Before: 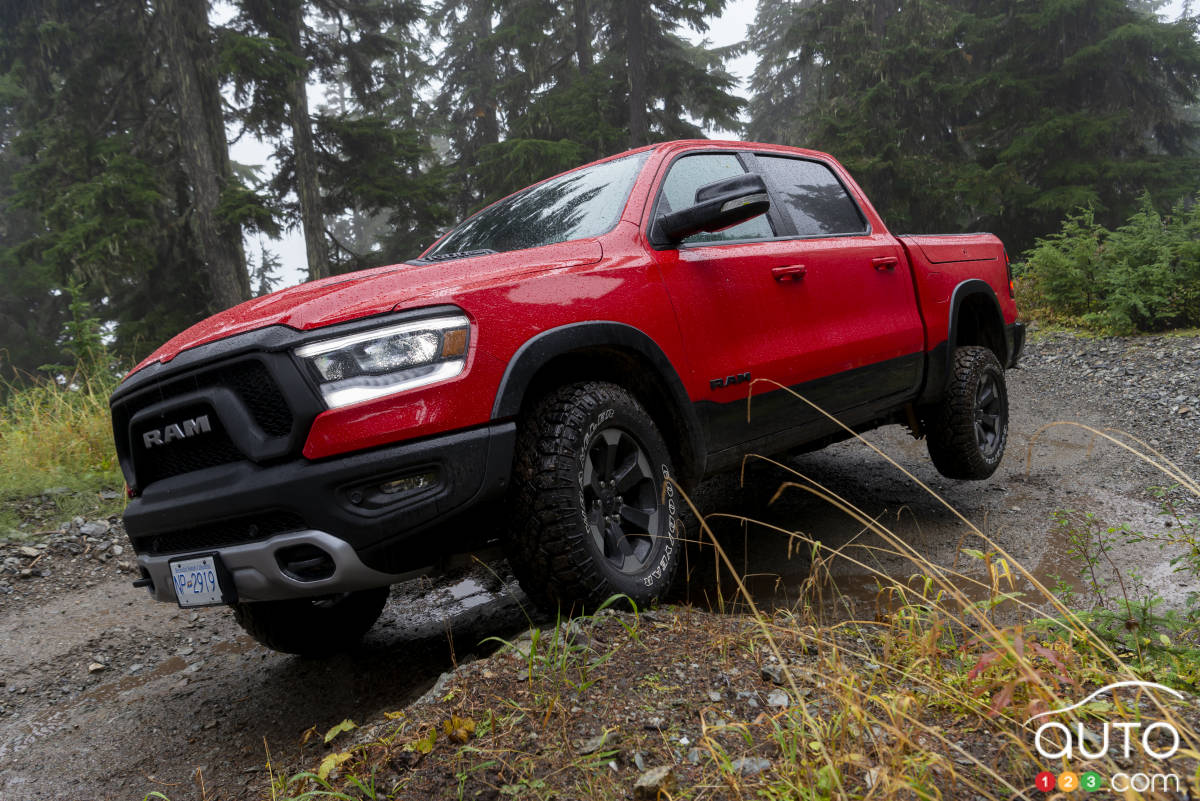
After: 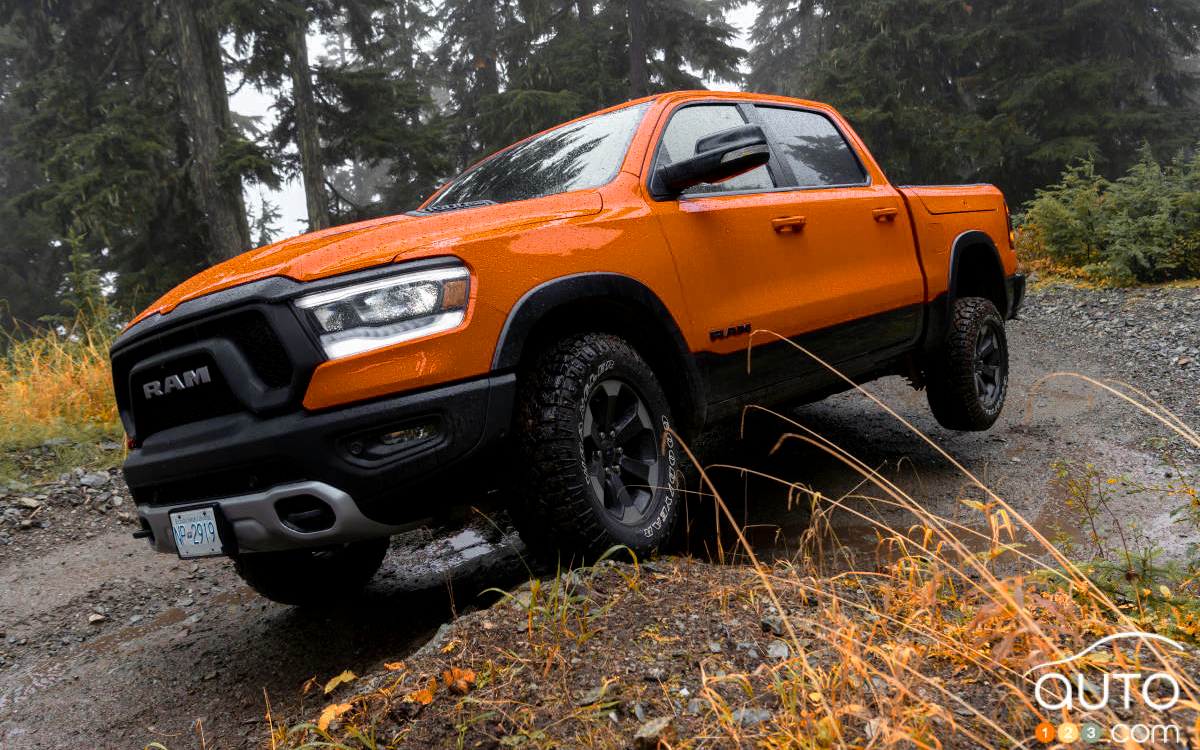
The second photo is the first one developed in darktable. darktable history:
color zones: curves: ch0 [(0.009, 0.528) (0.136, 0.6) (0.255, 0.586) (0.39, 0.528) (0.522, 0.584) (0.686, 0.736) (0.849, 0.561)]; ch1 [(0.045, 0.781) (0.14, 0.416) (0.257, 0.695) (0.442, 0.032) (0.738, 0.338) (0.818, 0.632) (0.891, 0.741) (1, 0.704)]; ch2 [(0, 0.667) (0.141, 0.52) (0.26, 0.37) (0.474, 0.432) (0.743, 0.286)]
crop and rotate: top 6.25%
